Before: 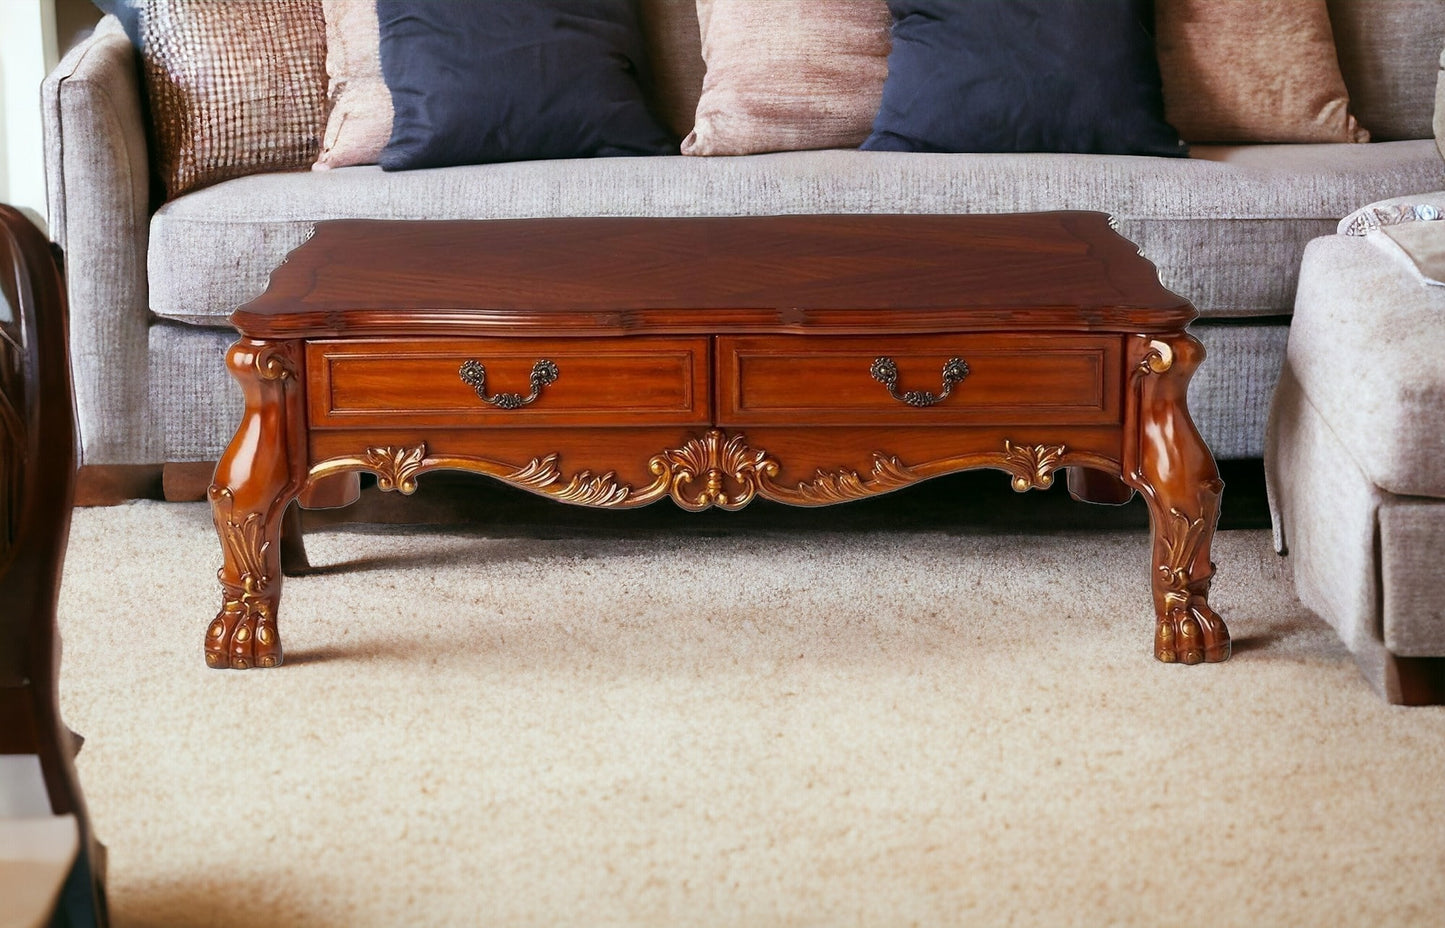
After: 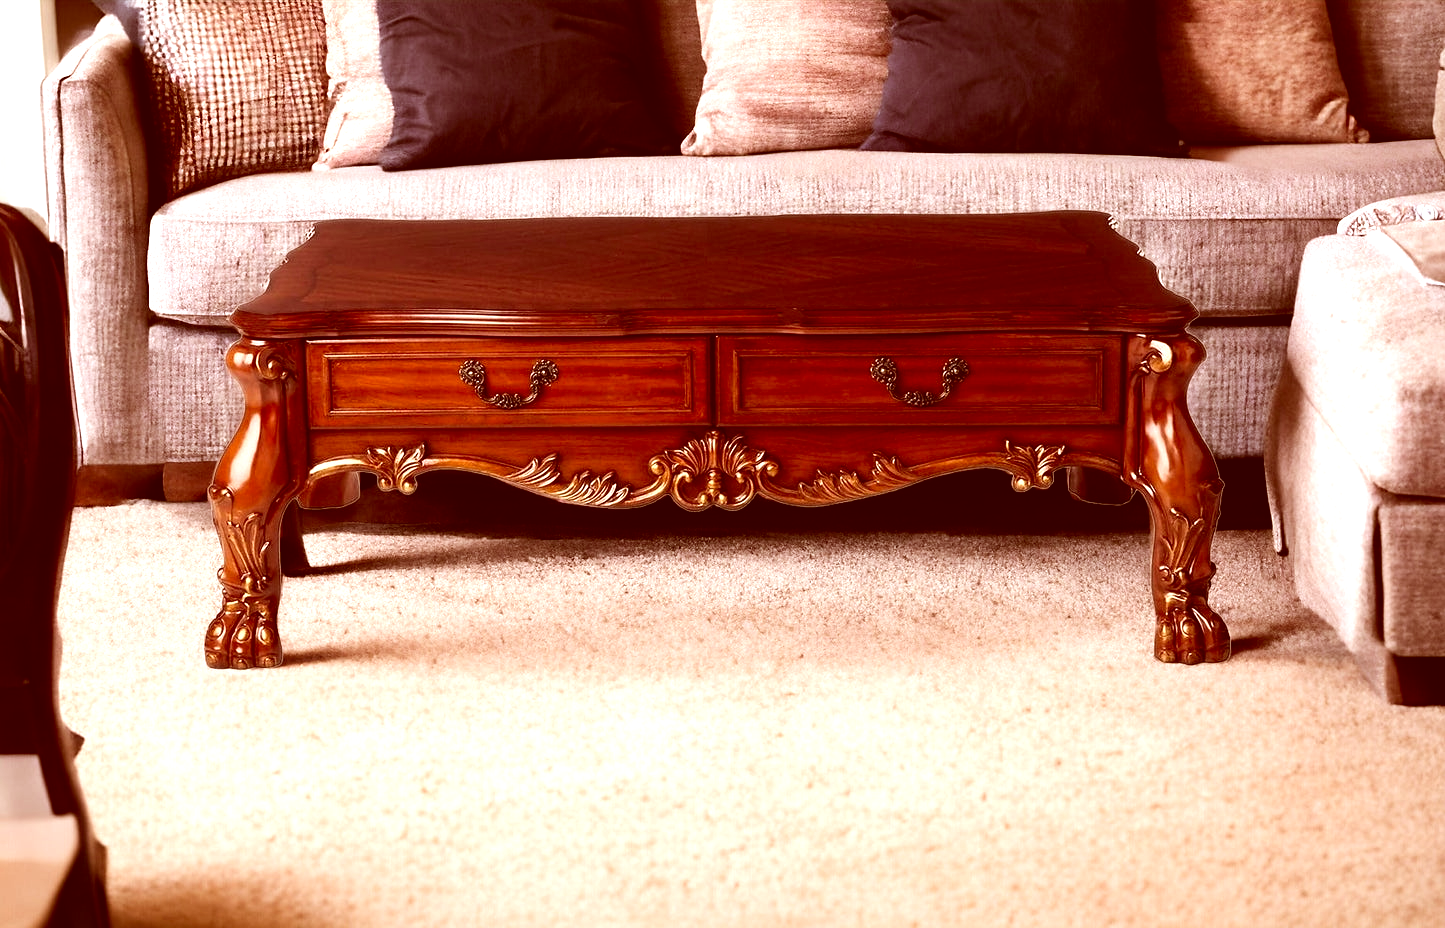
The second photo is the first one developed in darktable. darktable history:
tone equalizer: -8 EV -0.75 EV, -7 EV -0.7 EV, -6 EV -0.6 EV, -5 EV -0.4 EV, -3 EV 0.4 EV, -2 EV 0.6 EV, -1 EV 0.7 EV, +0 EV 0.75 EV, edges refinement/feathering 500, mask exposure compensation -1.57 EV, preserve details no
color correction: highlights a* 9.03, highlights b* 8.71, shadows a* 40, shadows b* 40, saturation 0.8
